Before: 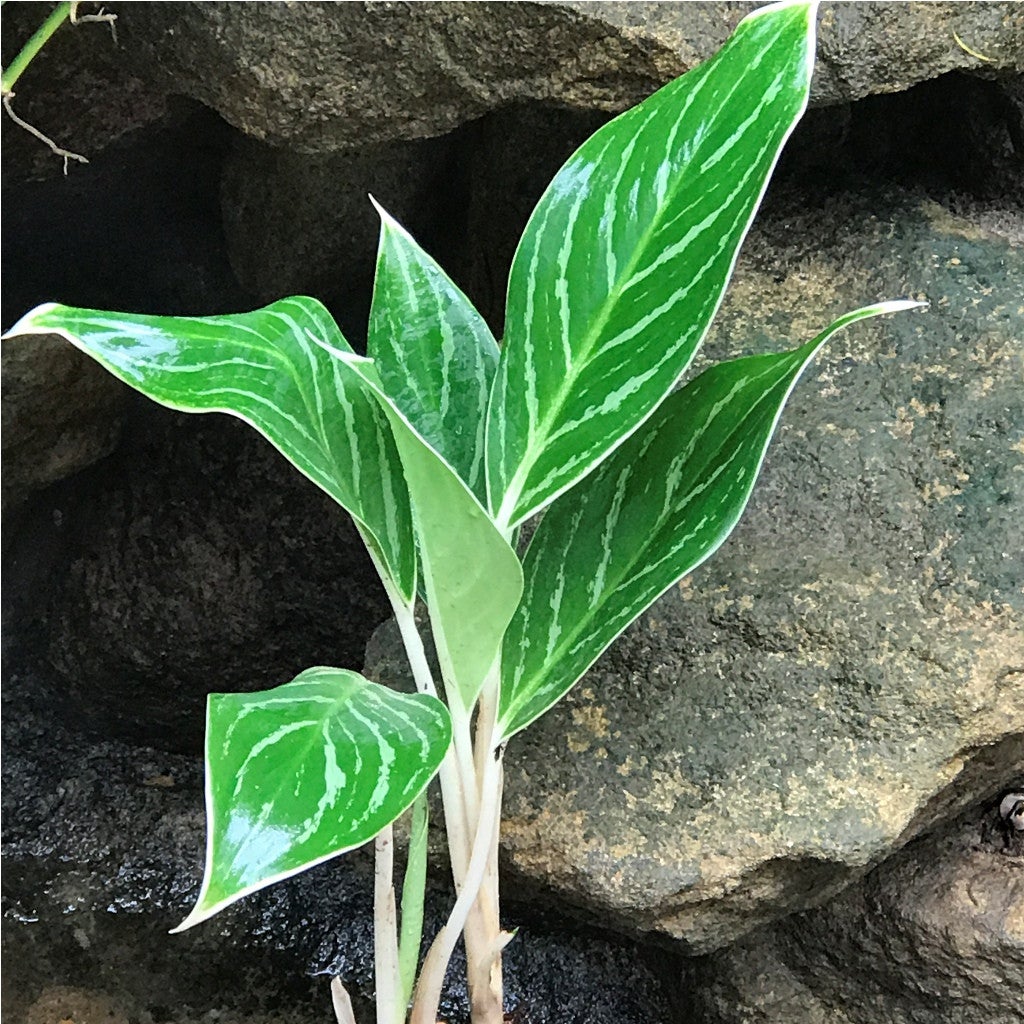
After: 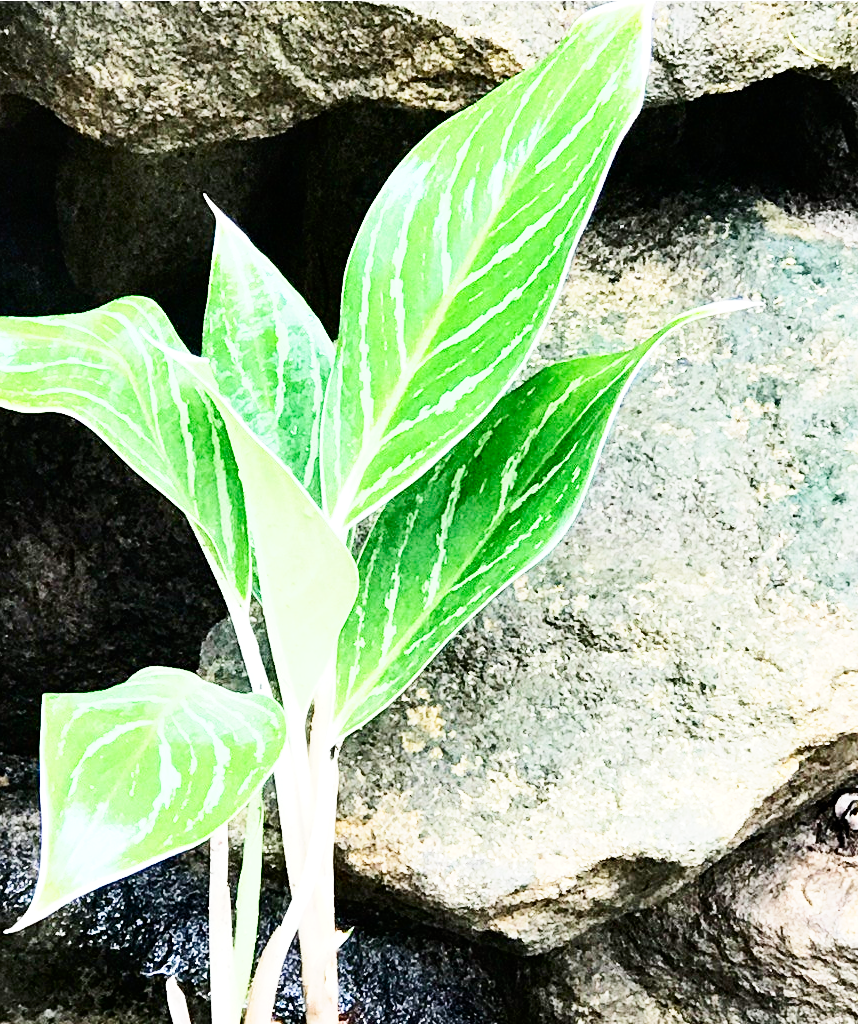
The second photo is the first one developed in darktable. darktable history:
white balance: red 1.004, blue 1.024
base curve: curves: ch0 [(0, 0) (0, 0.001) (0.001, 0.001) (0.004, 0.002) (0.007, 0.004) (0.015, 0.013) (0.033, 0.045) (0.052, 0.096) (0.075, 0.17) (0.099, 0.241) (0.163, 0.42) (0.219, 0.55) (0.259, 0.616) (0.327, 0.722) (0.365, 0.765) (0.522, 0.873) (0.547, 0.881) (0.689, 0.919) (0.826, 0.952) (1, 1)], preserve colors none
exposure: black level correction 0.001, exposure 0.5 EV, compensate exposure bias true, compensate highlight preservation false
crop: left 16.145%
contrast brightness saturation: contrast 0.22
